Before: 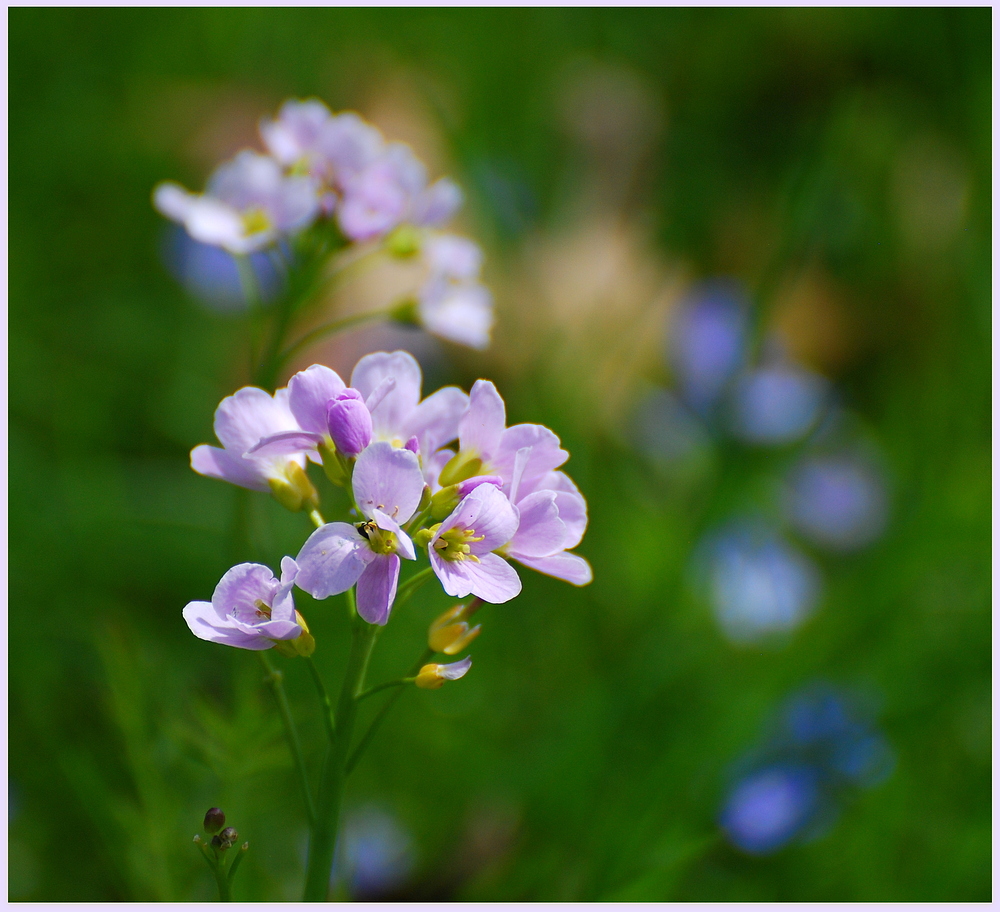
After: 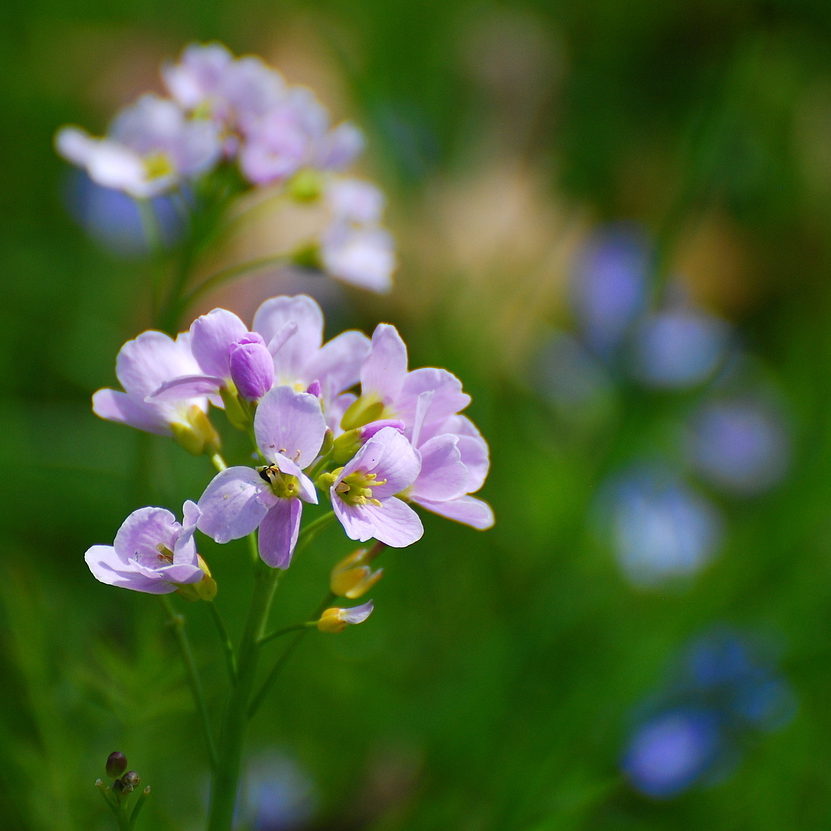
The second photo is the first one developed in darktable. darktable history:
crop: left 9.809%, top 6.25%, right 7.044%, bottom 2.556%
